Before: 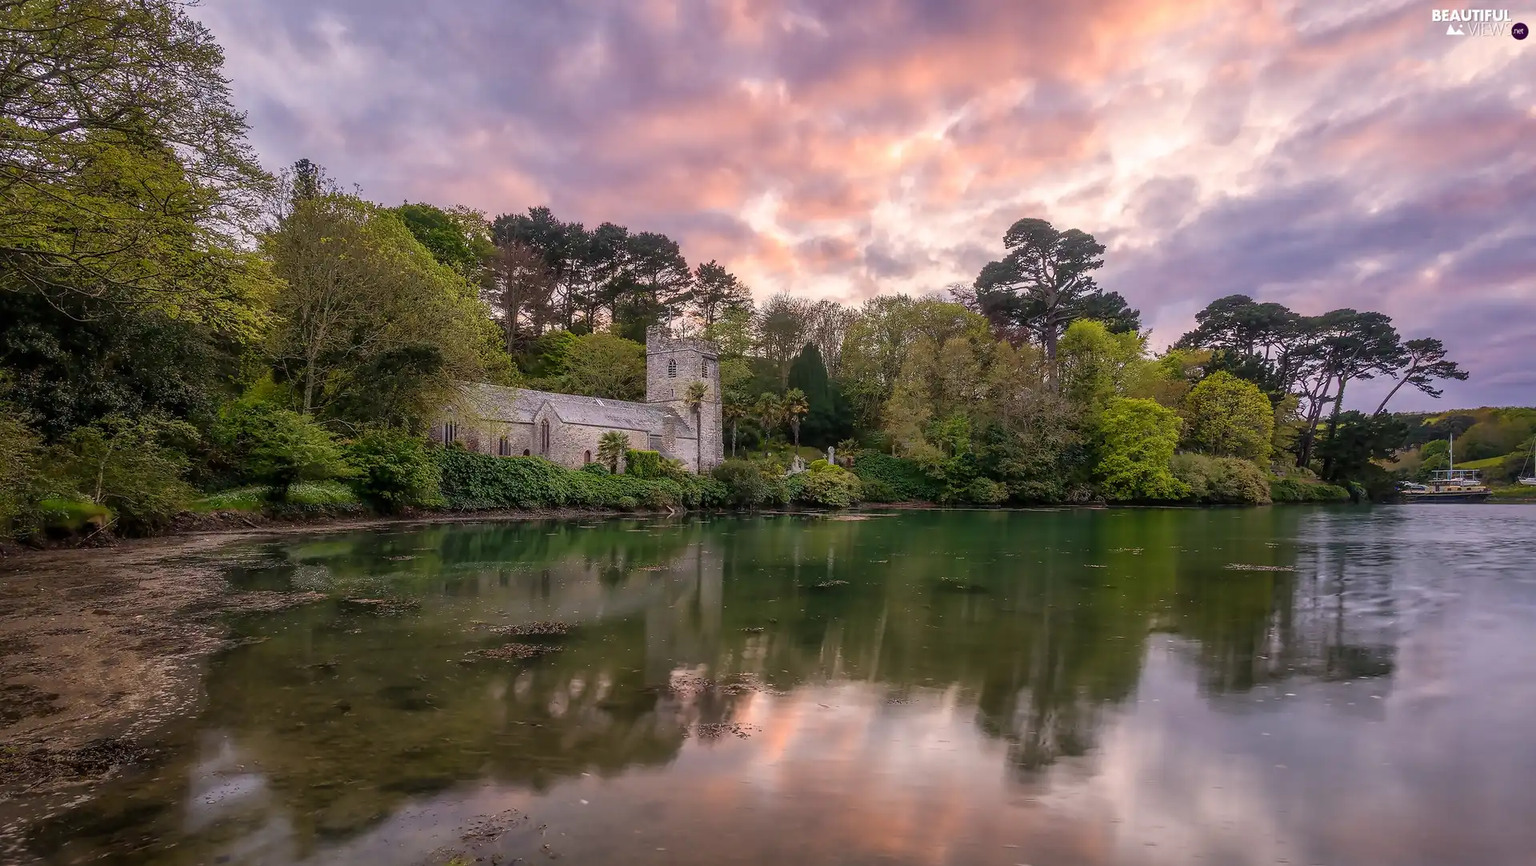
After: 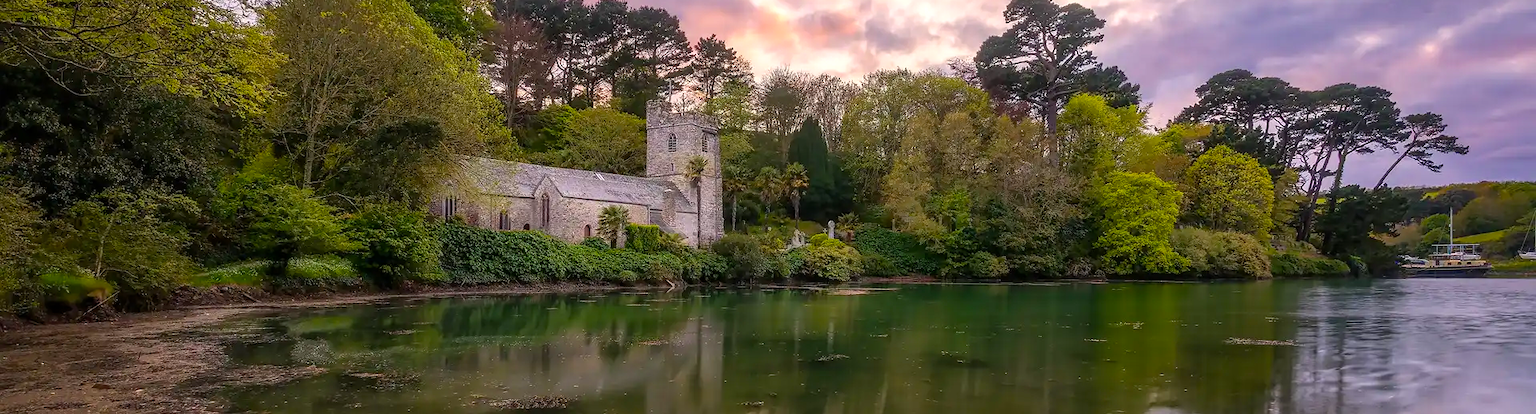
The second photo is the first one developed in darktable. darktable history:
levels: levels [0, 0.499, 1]
color balance rgb: highlights gain › luminance 14.822%, perceptual saturation grading › global saturation 25.749%
tone equalizer: edges refinement/feathering 500, mask exposure compensation -1.26 EV, preserve details no
crop and rotate: top 26.147%, bottom 25.897%
